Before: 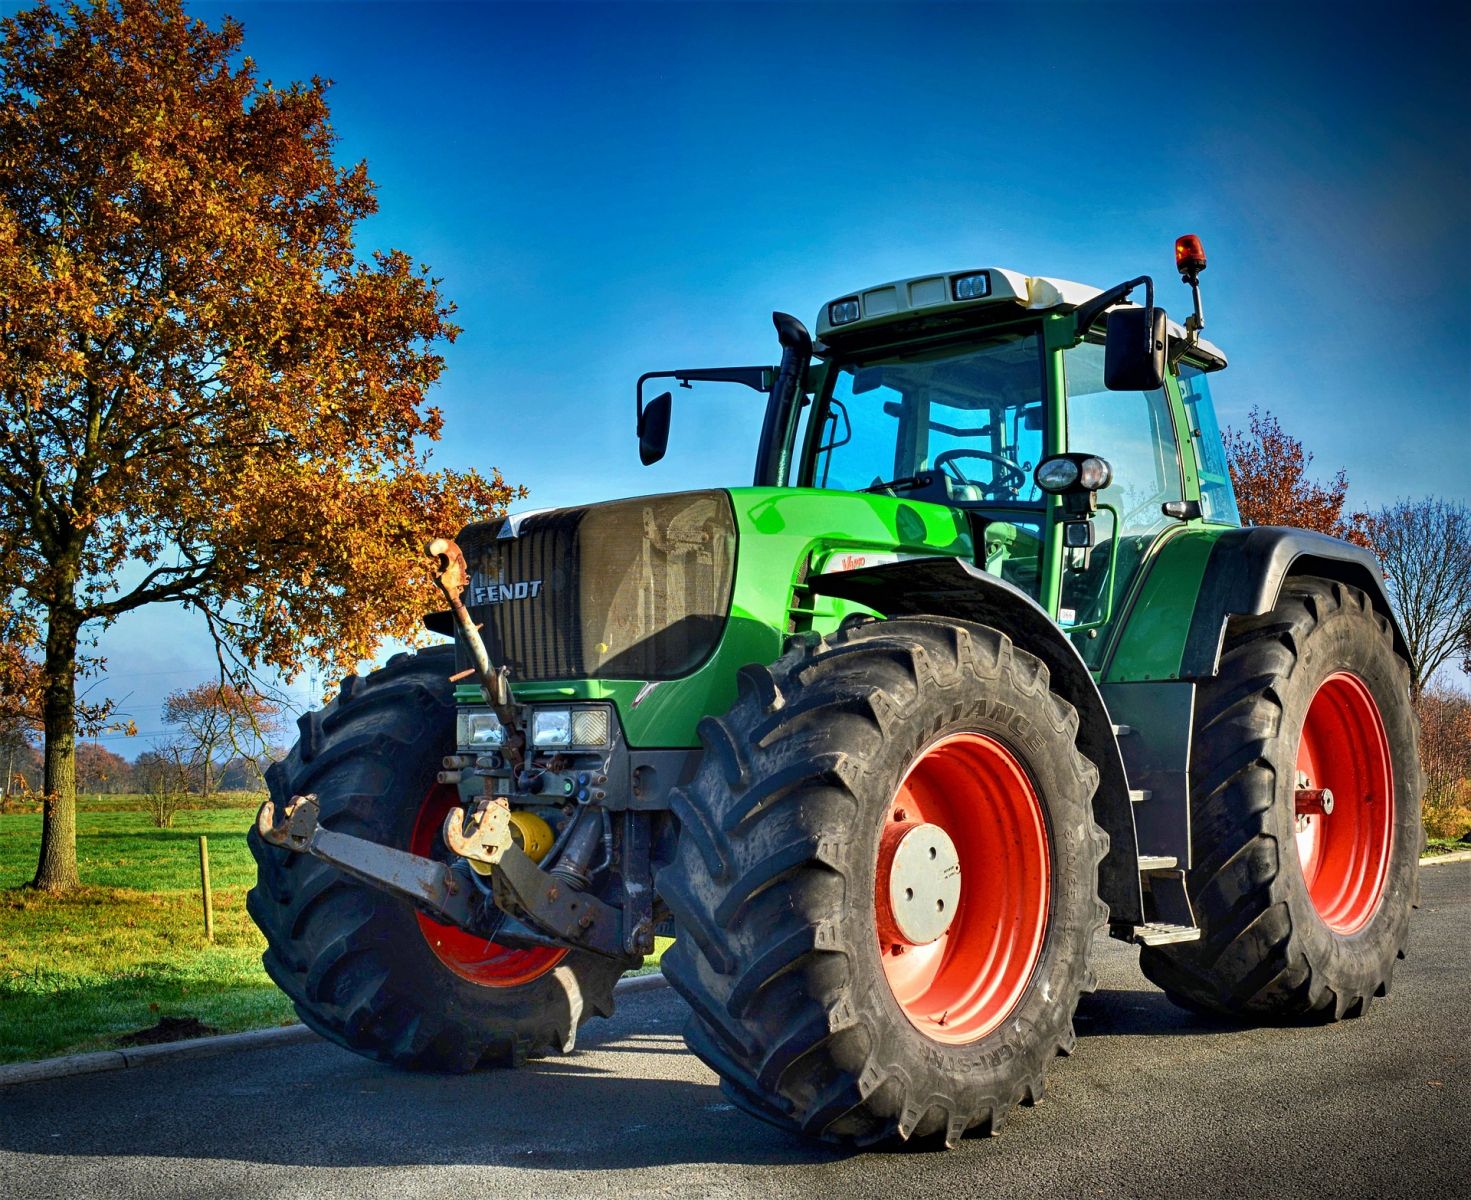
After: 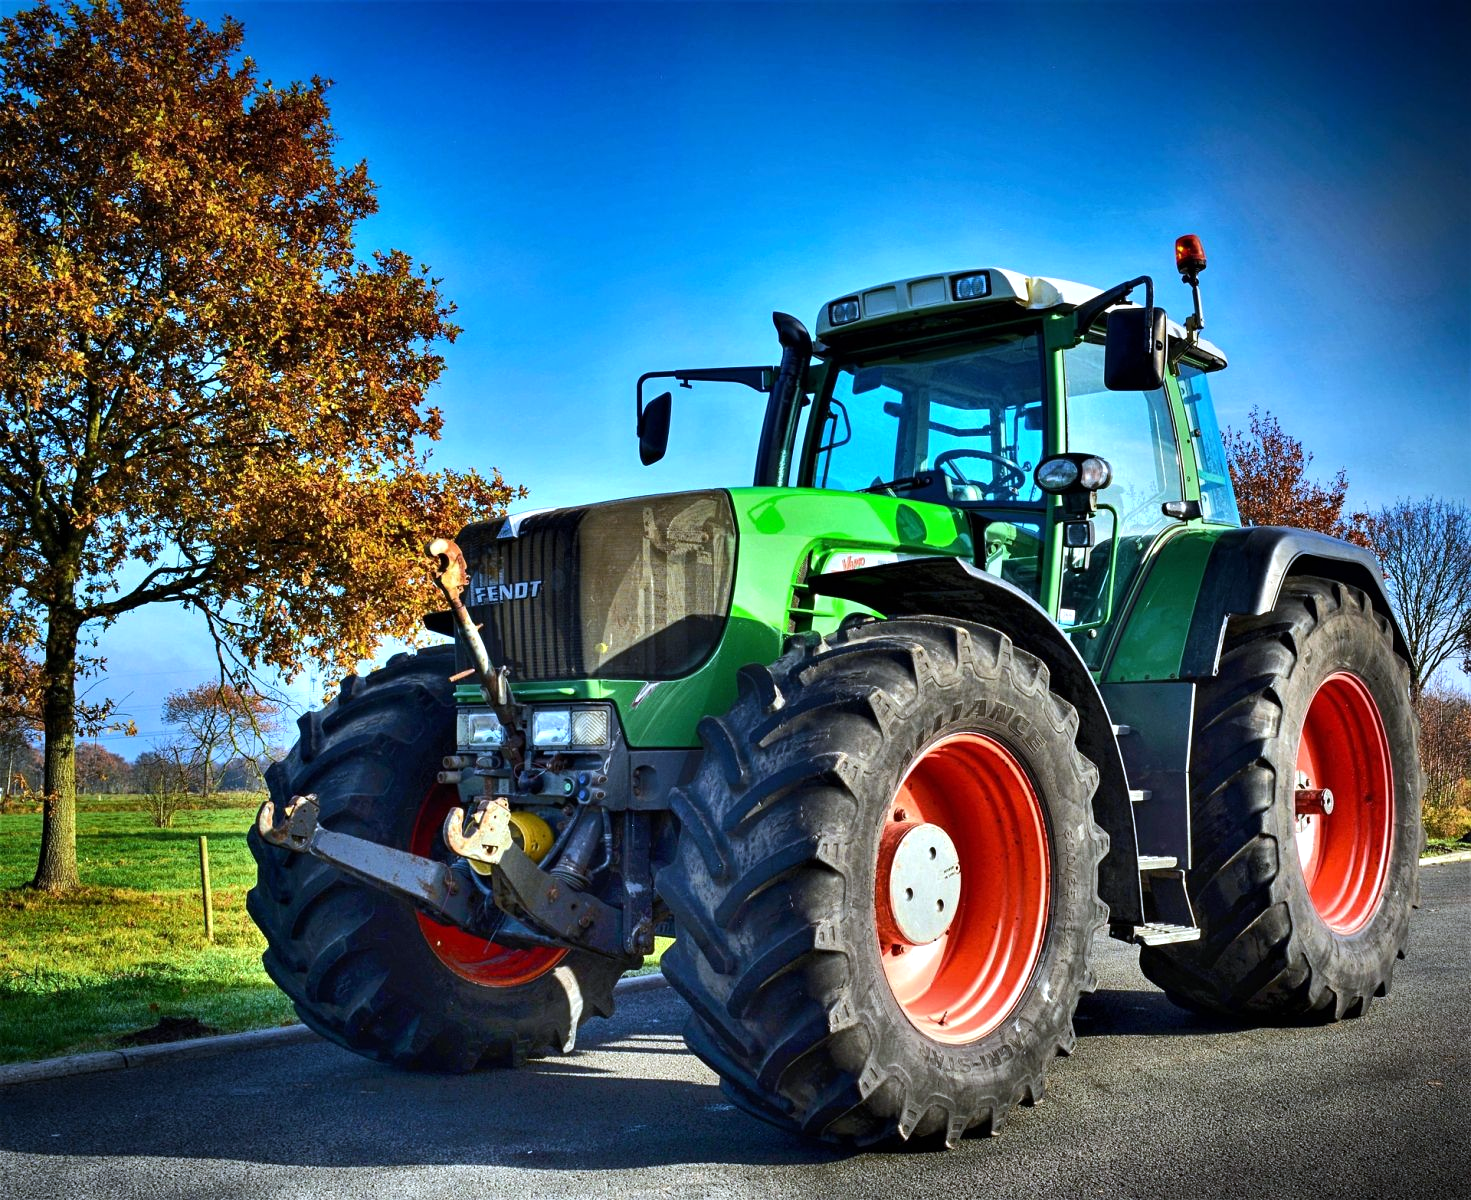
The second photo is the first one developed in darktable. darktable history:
white balance: red 0.931, blue 1.11
tone equalizer: -8 EV -0.417 EV, -7 EV -0.389 EV, -6 EV -0.333 EV, -5 EV -0.222 EV, -3 EV 0.222 EV, -2 EV 0.333 EV, -1 EV 0.389 EV, +0 EV 0.417 EV, edges refinement/feathering 500, mask exposure compensation -1.57 EV, preserve details no
